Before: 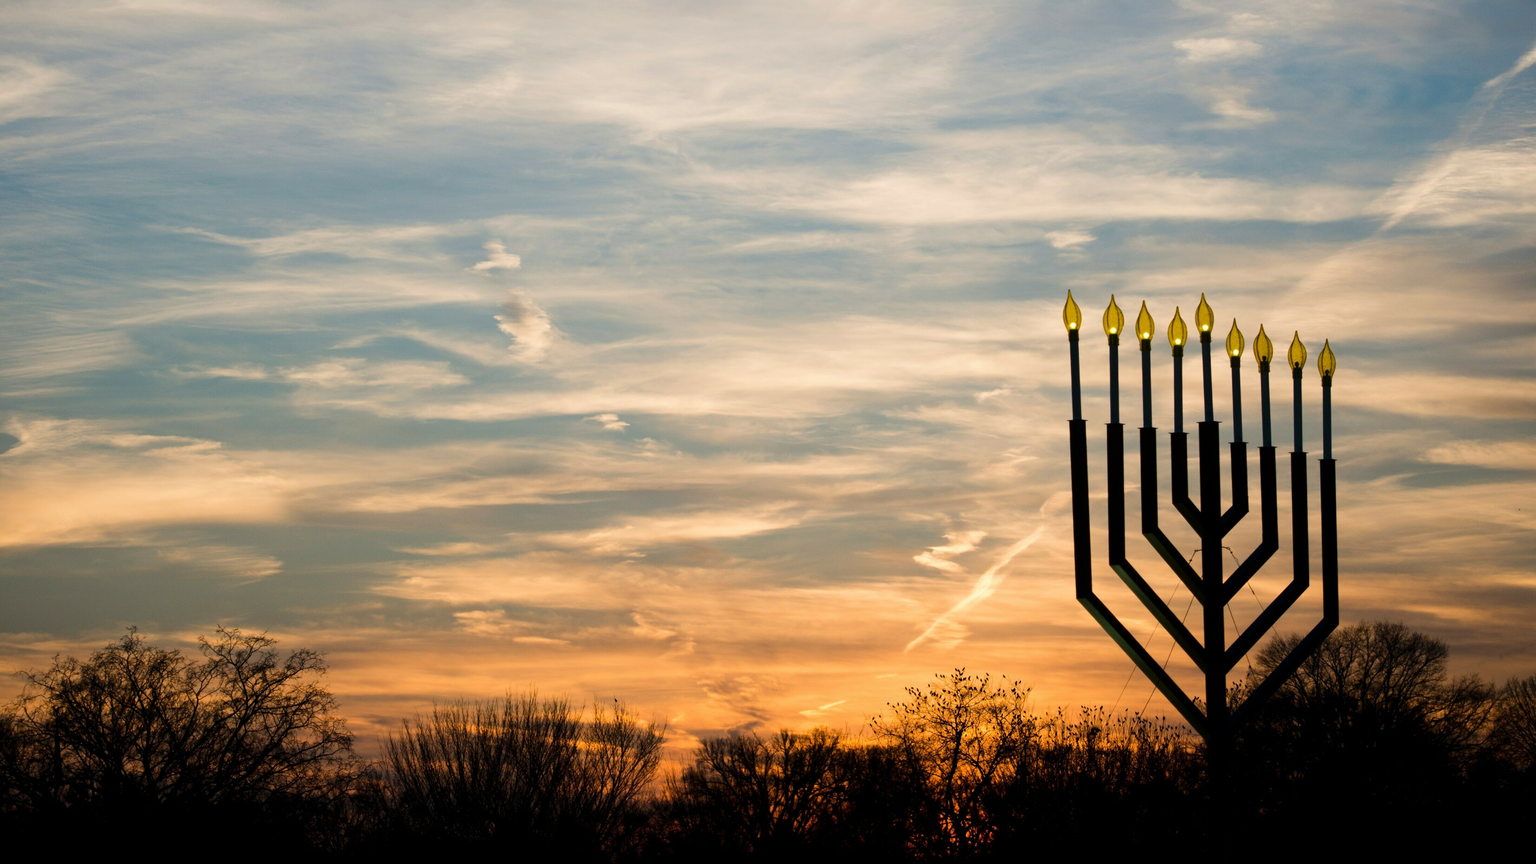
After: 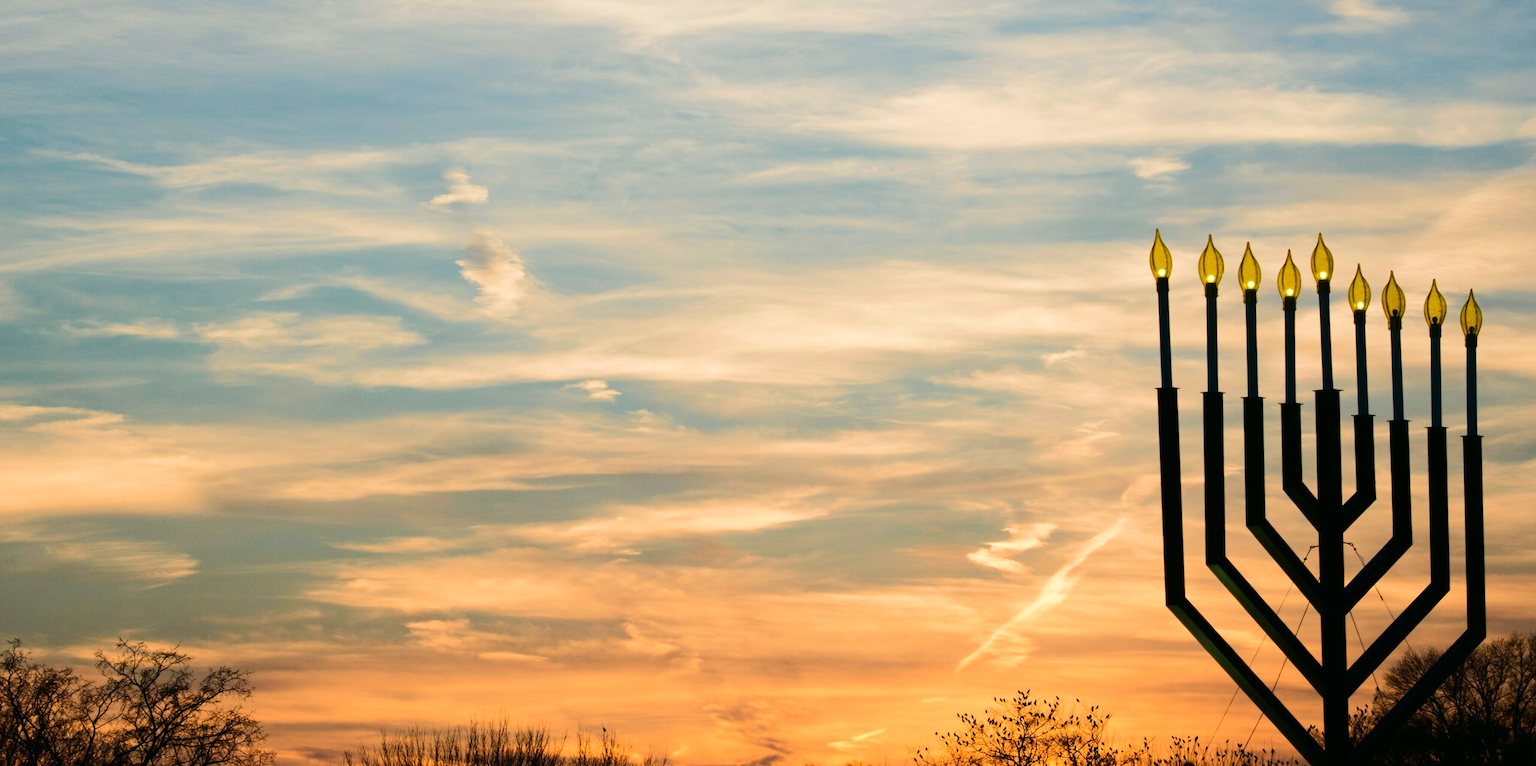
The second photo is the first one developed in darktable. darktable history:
velvia: on, module defaults
tone curve: curves: ch0 [(0, 0.01) (0.037, 0.032) (0.131, 0.108) (0.275, 0.256) (0.483, 0.512) (0.61, 0.665) (0.696, 0.742) (0.792, 0.819) (0.911, 0.925) (0.997, 0.995)]; ch1 [(0, 0) (0.308, 0.29) (0.425, 0.411) (0.492, 0.488) (0.507, 0.503) (0.53, 0.532) (0.573, 0.586) (0.683, 0.702) (0.746, 0.77) (1, 1)]; ch2 [(0, 0) (0.246, 0.233) (0.36, 0.352) (0.415, 0.415) (0.485, 0.487) (0.502, 0.504) (0.525, 0.518) (0.539, 0.539) (0.587, 0.594) (0.636, 0.652) (0.711, 0.729) (0.845, 0.855) (0.998, 0.977)], color space Lab, independent channels, preserve colors none
crop: left 7.856%, top 11.836%, right 10.12%, bottom 15.387%
